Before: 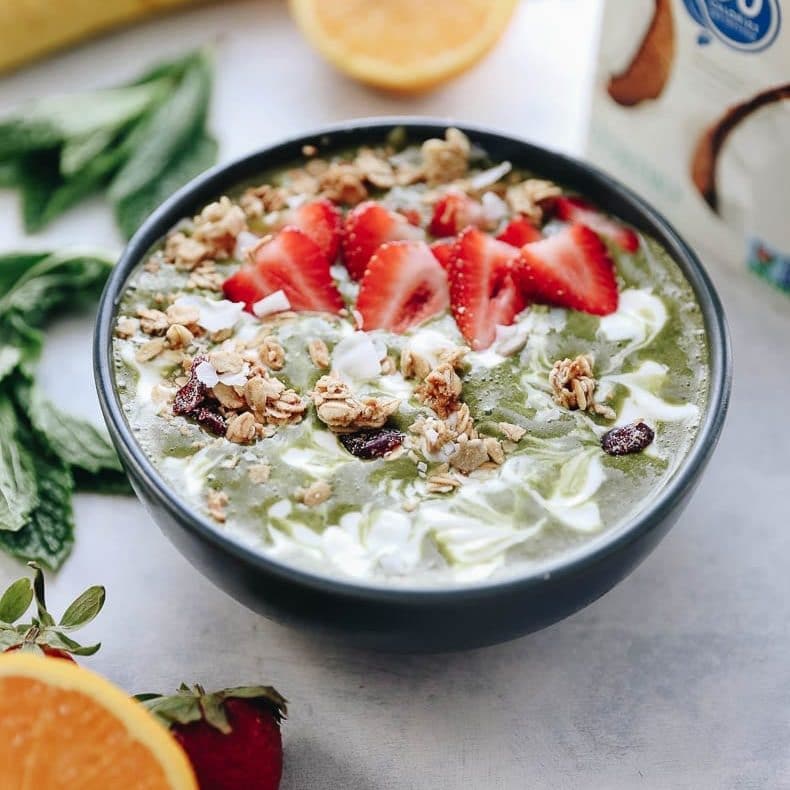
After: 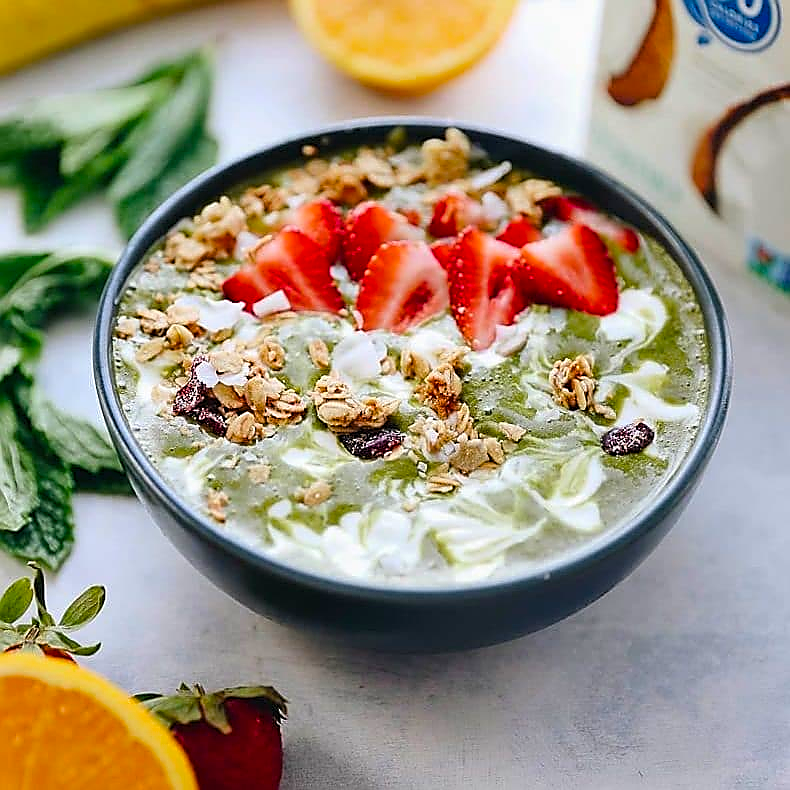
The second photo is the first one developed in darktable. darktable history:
sharpen: radius 1.4, amount 1.25, threshold 0.7
color balance rgb: linear chroma grading › global chroma 15%, perceptual saturation grading › global saturation 30%
